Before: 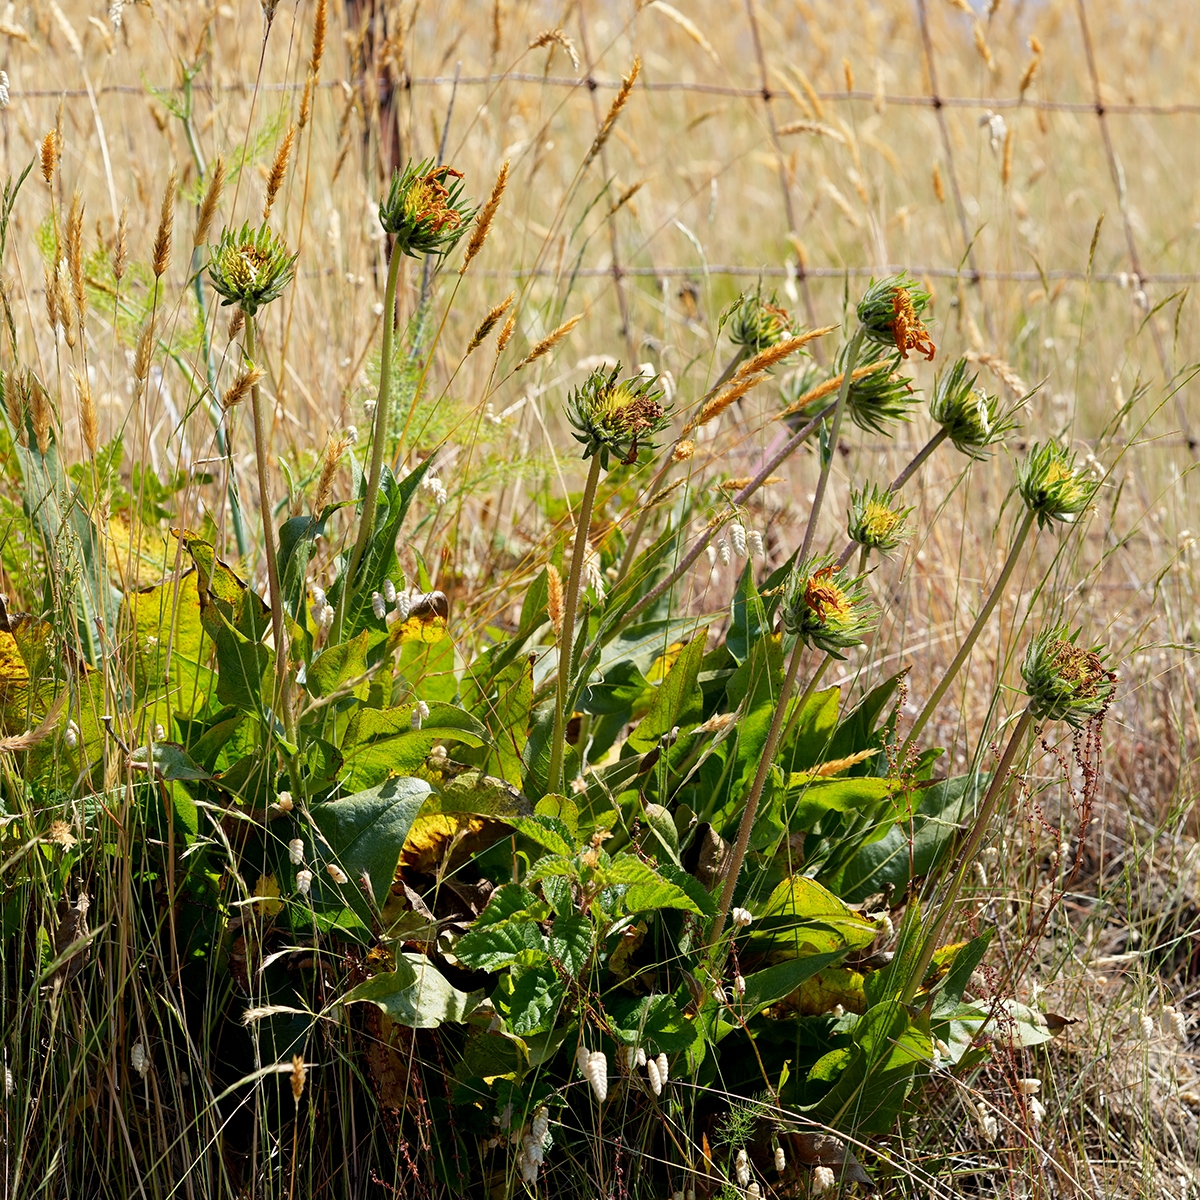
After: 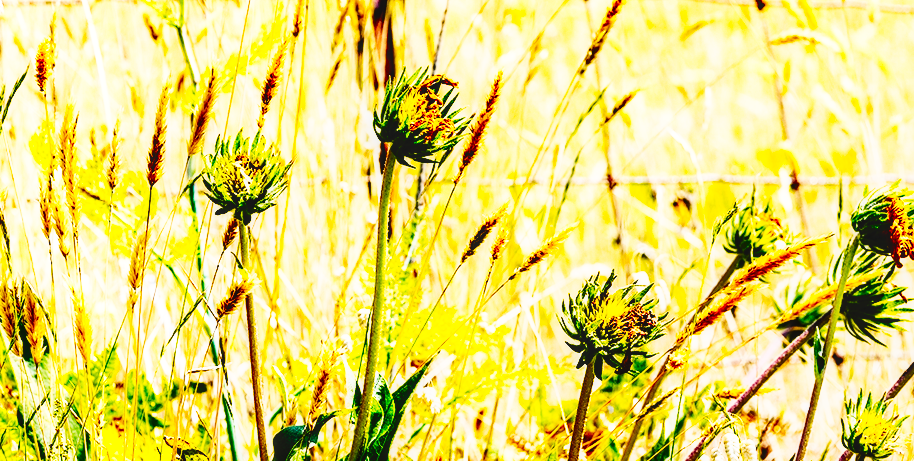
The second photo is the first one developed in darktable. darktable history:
crop: left 0.564%, top 7.642%, right 23.266%, bottom 53.916%
shadows and highlights: shadows 58.37, soften with gaussian
velvia: strength 26.92%
tone curve: curves: ch0 [(0, 0) (0.003, 0.01) (0.011, 0.012) (0.025, 0.012) (0.044, 0.017) (0.069, 0.021) (0.1, 0.025) (0.136, 0.03) (0.177, 0.037) (0.224, 0.052) (0.277, 0.092) (0.335, 0.16) (0.399, 0.3) (0.468, 0.463) (0.543, 0.639) (0.623, 0.796) (0.709, 0.904) (0.801, 0.962) (0.898, 0.988) (1, 1)], preserve colors none
local contrast: on, module defaults
color balance rgb: shadows lift › chroma 1.013%, shadows lift › hue 243.43°, power › luminance -9.211%, perceptual saturation grading › global saturation 29.468%
base curve: curves: ch0 [(0, 0) (0.032, 0.037) (0.105, 0.228) (0.435, 0.76) (0.856, 0.983) (1, 1)]
